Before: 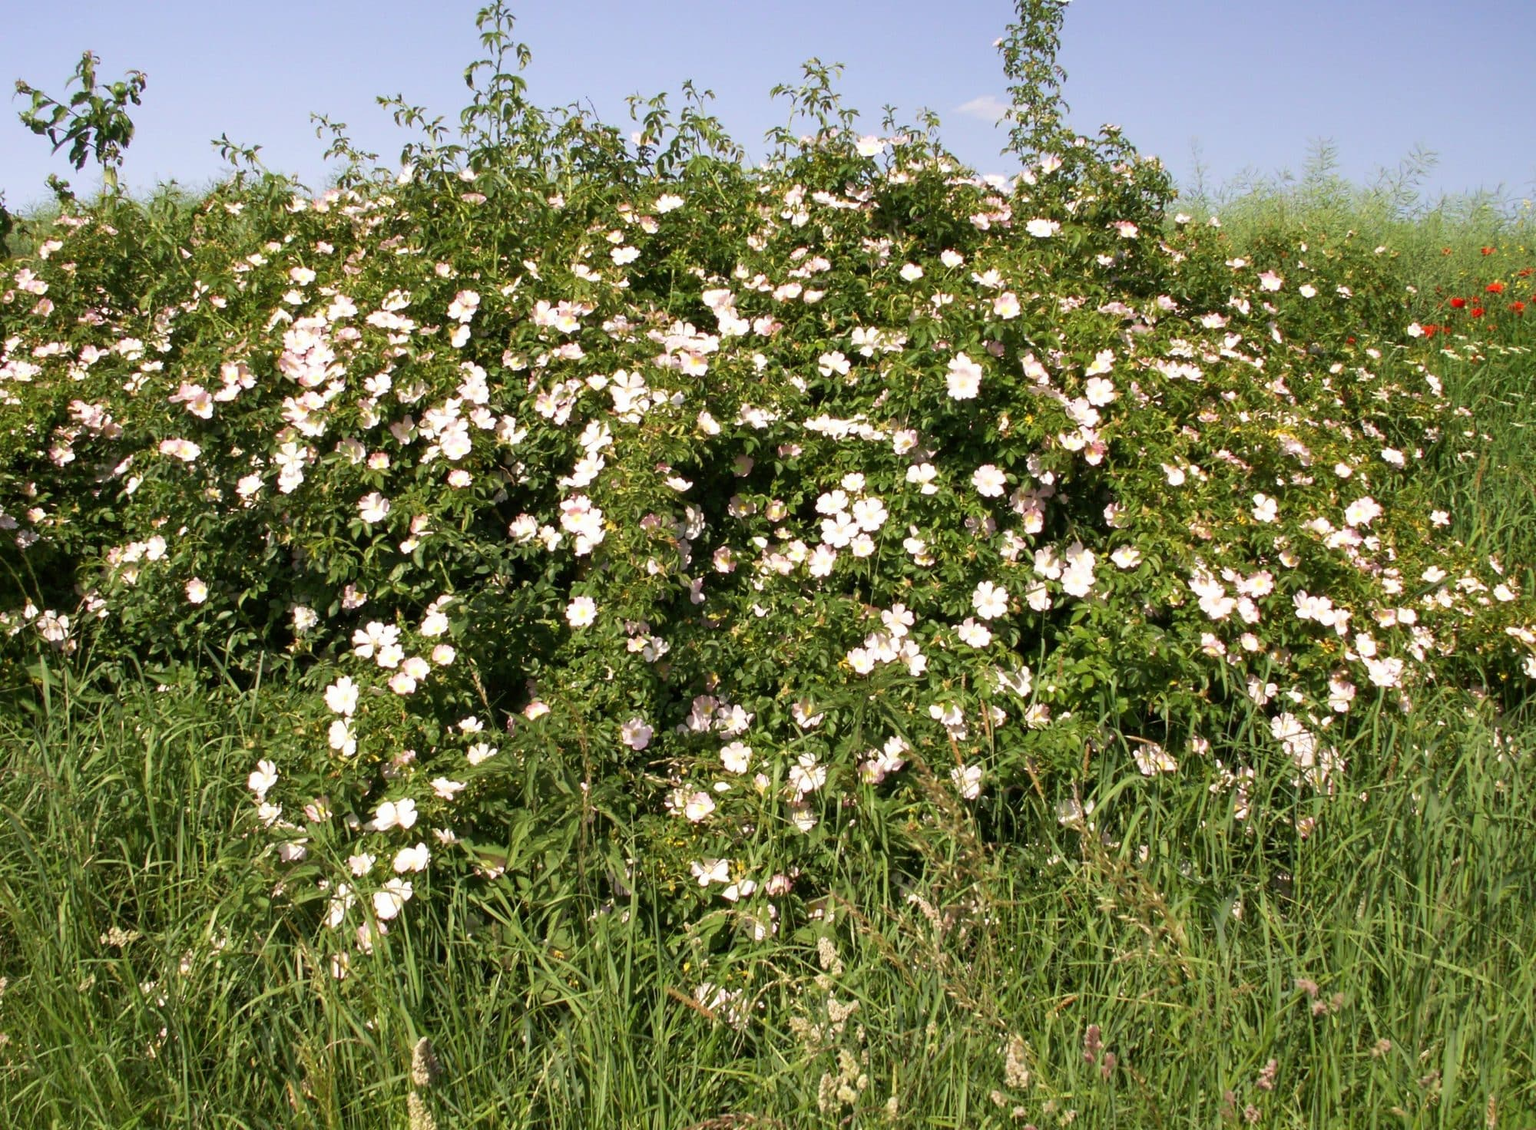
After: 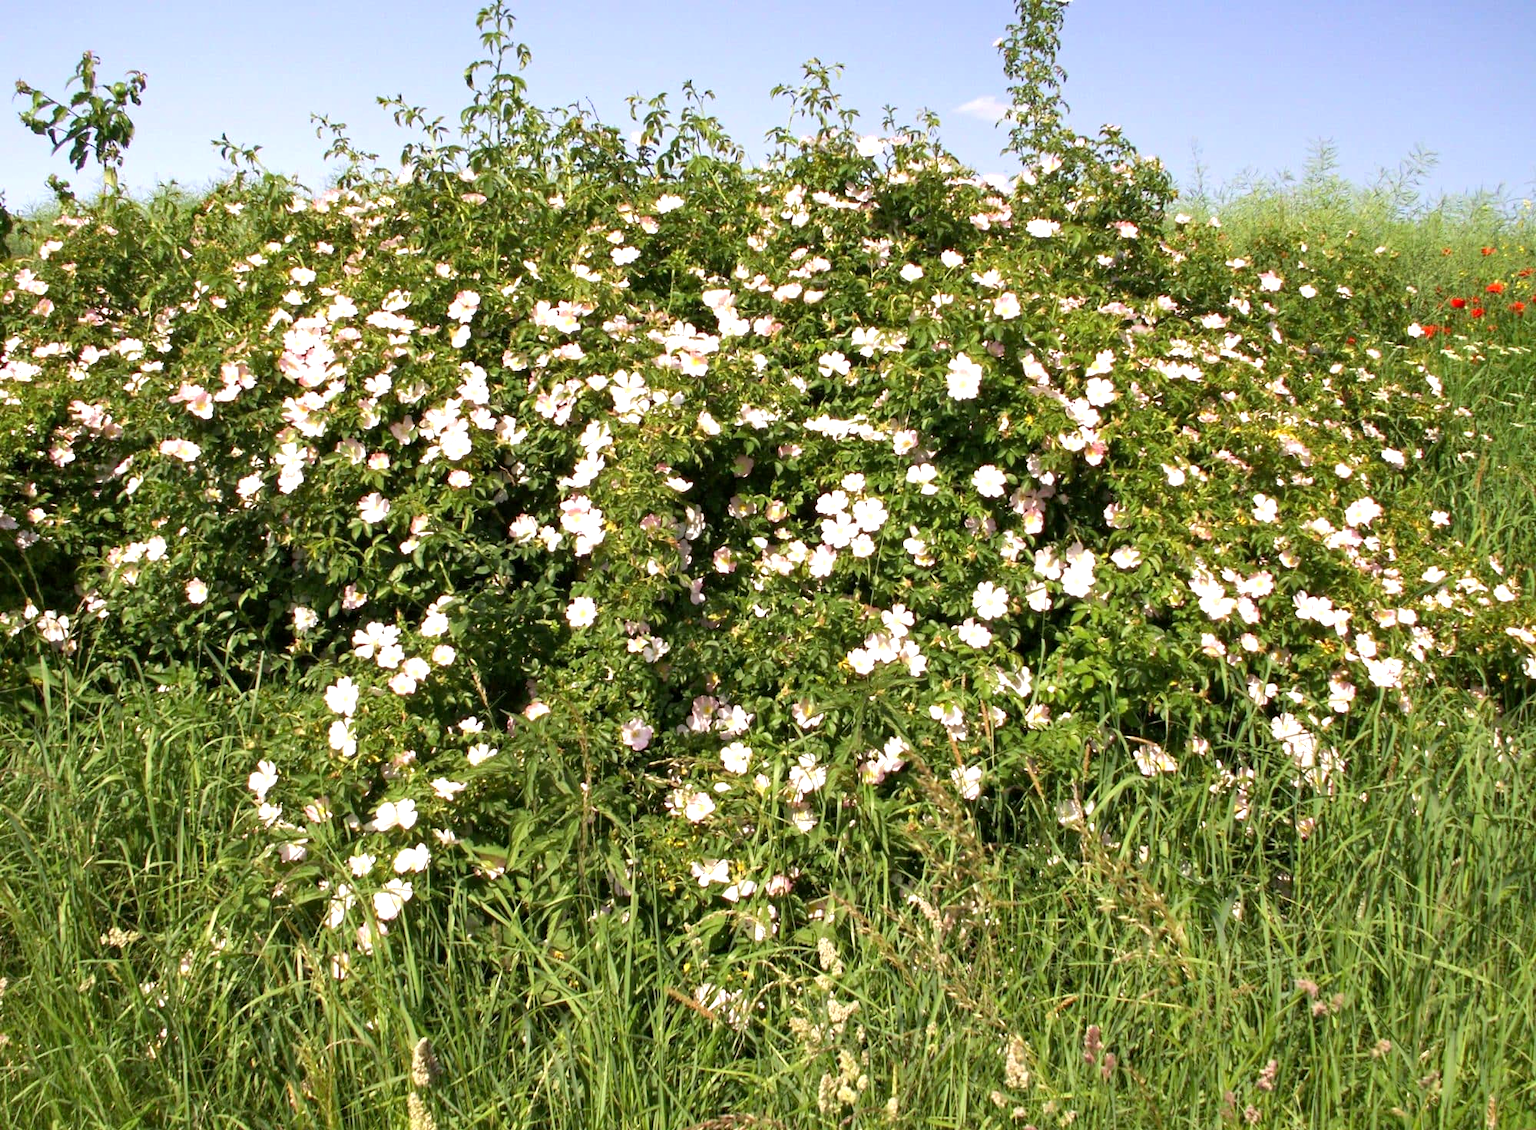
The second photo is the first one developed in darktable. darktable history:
haze removal: compatibility mode true, adaptive false
exposure: black level correction 0.001, exposure 0.5 EV, compensate exposure bias true, compensate highlight preservation false
